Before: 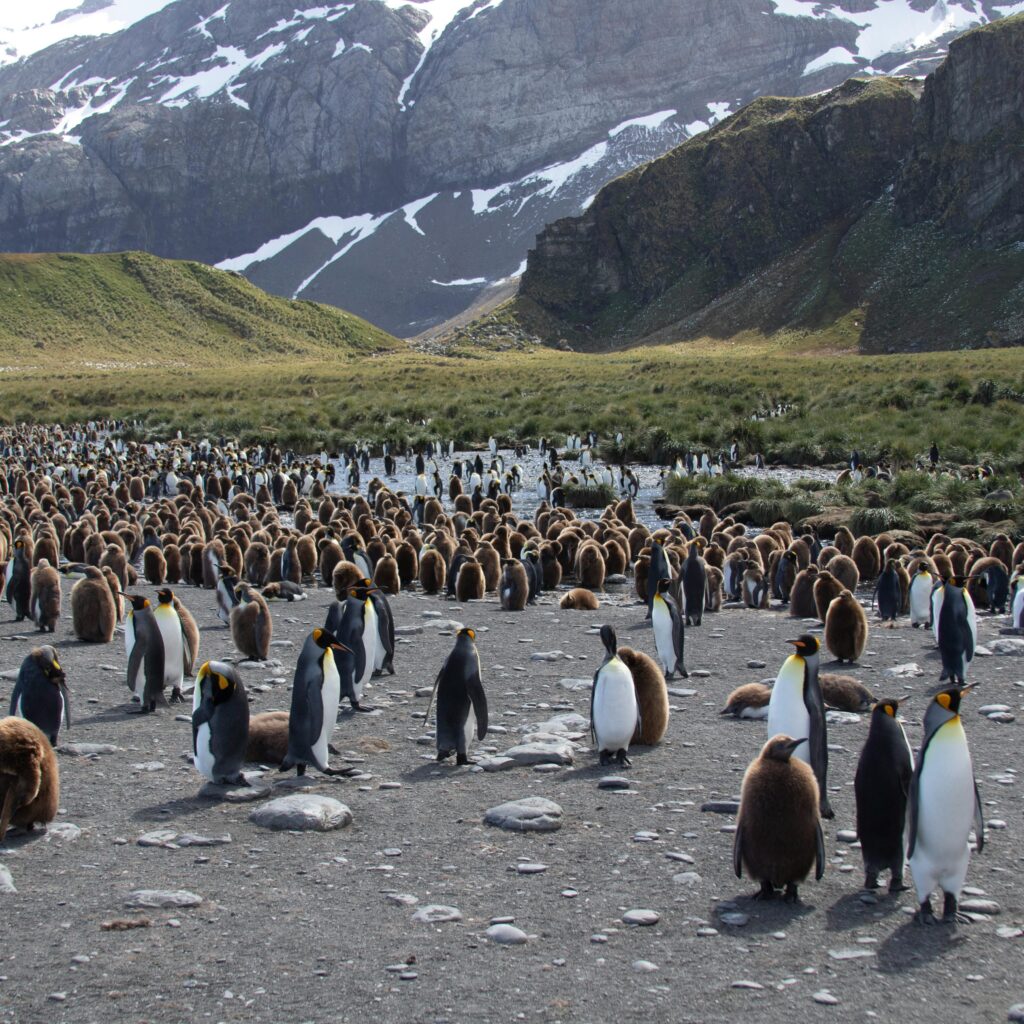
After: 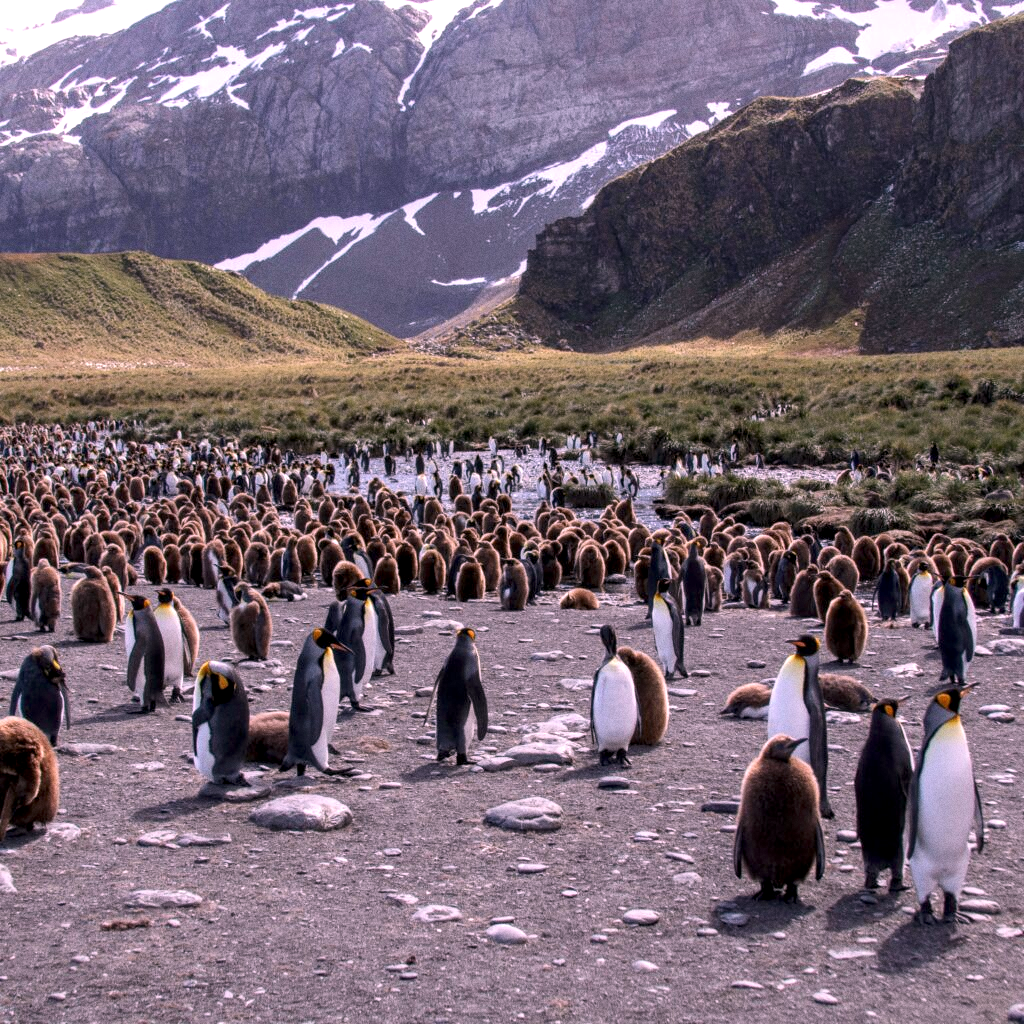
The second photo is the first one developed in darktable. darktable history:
local contrast: detail 144%
white balance: red 1.188, blue 1.11
grain: coarseness 0.09 ISO
